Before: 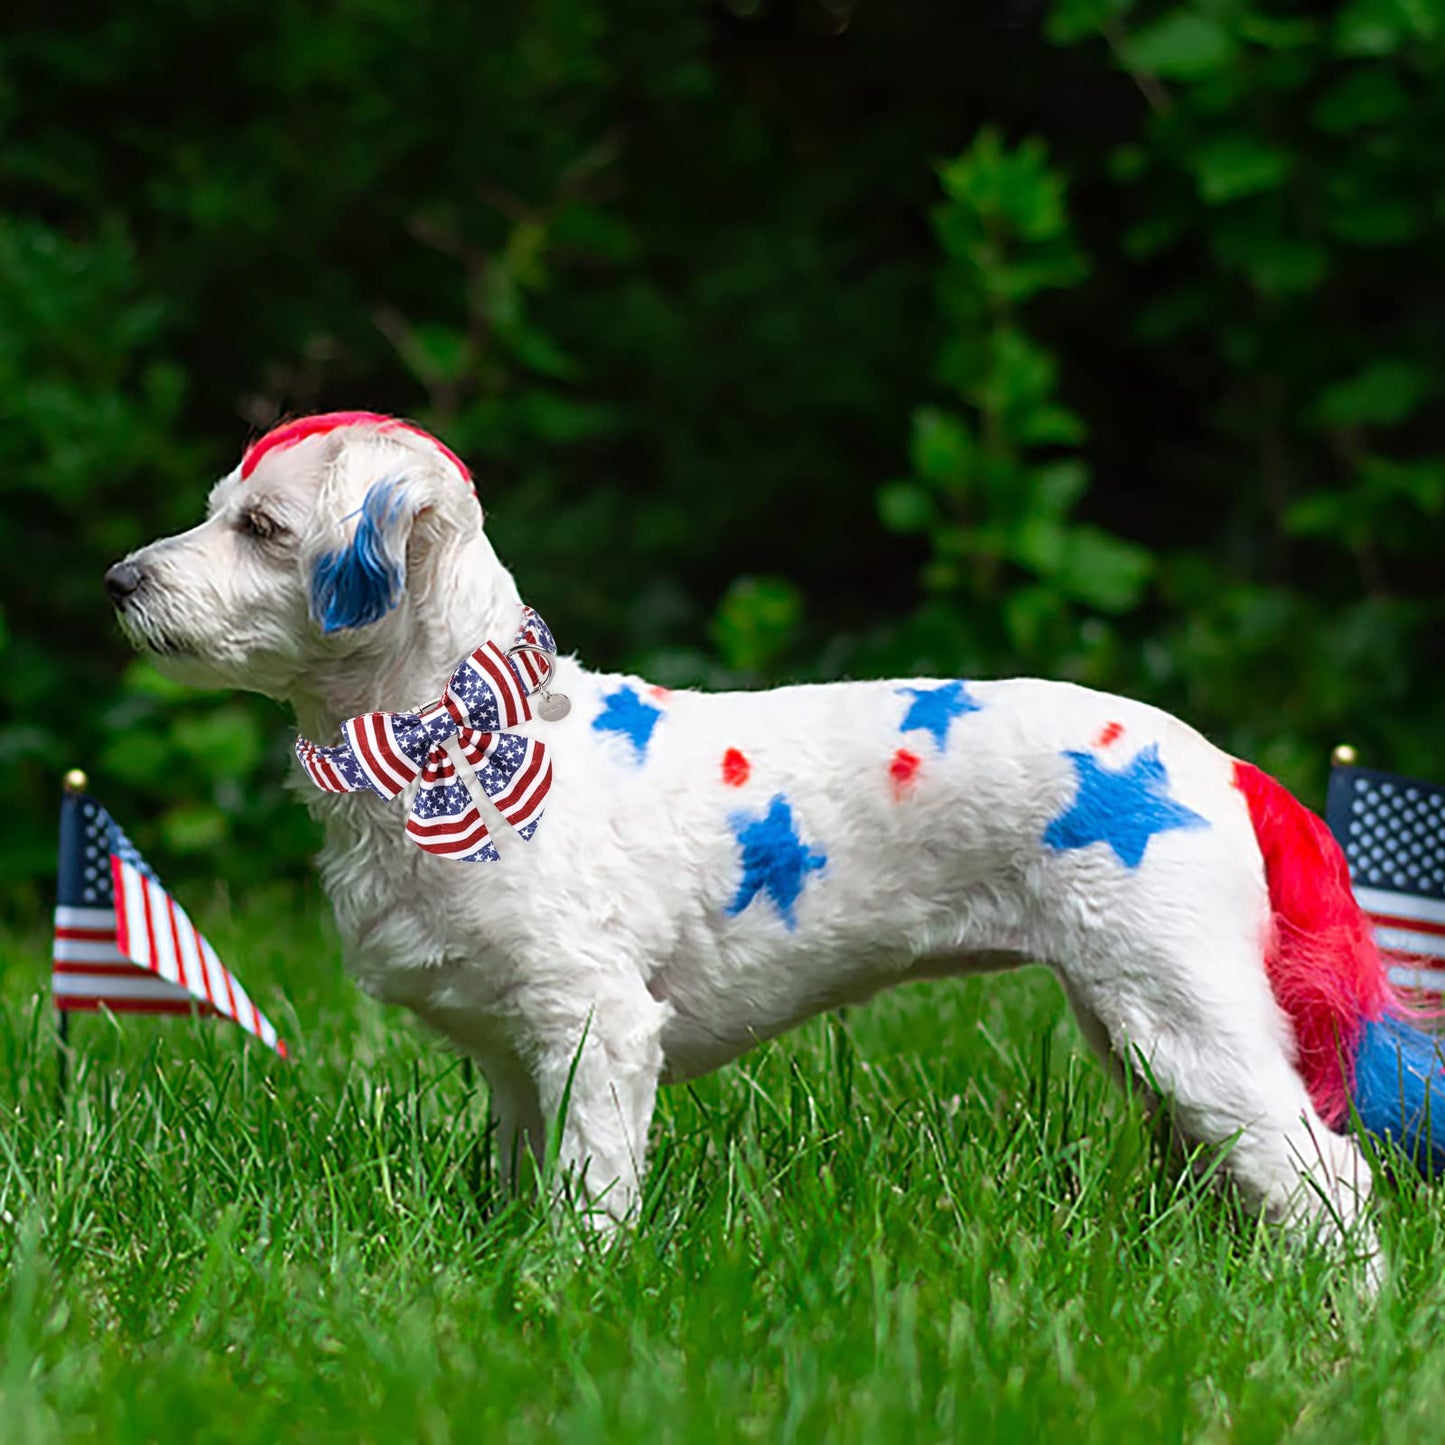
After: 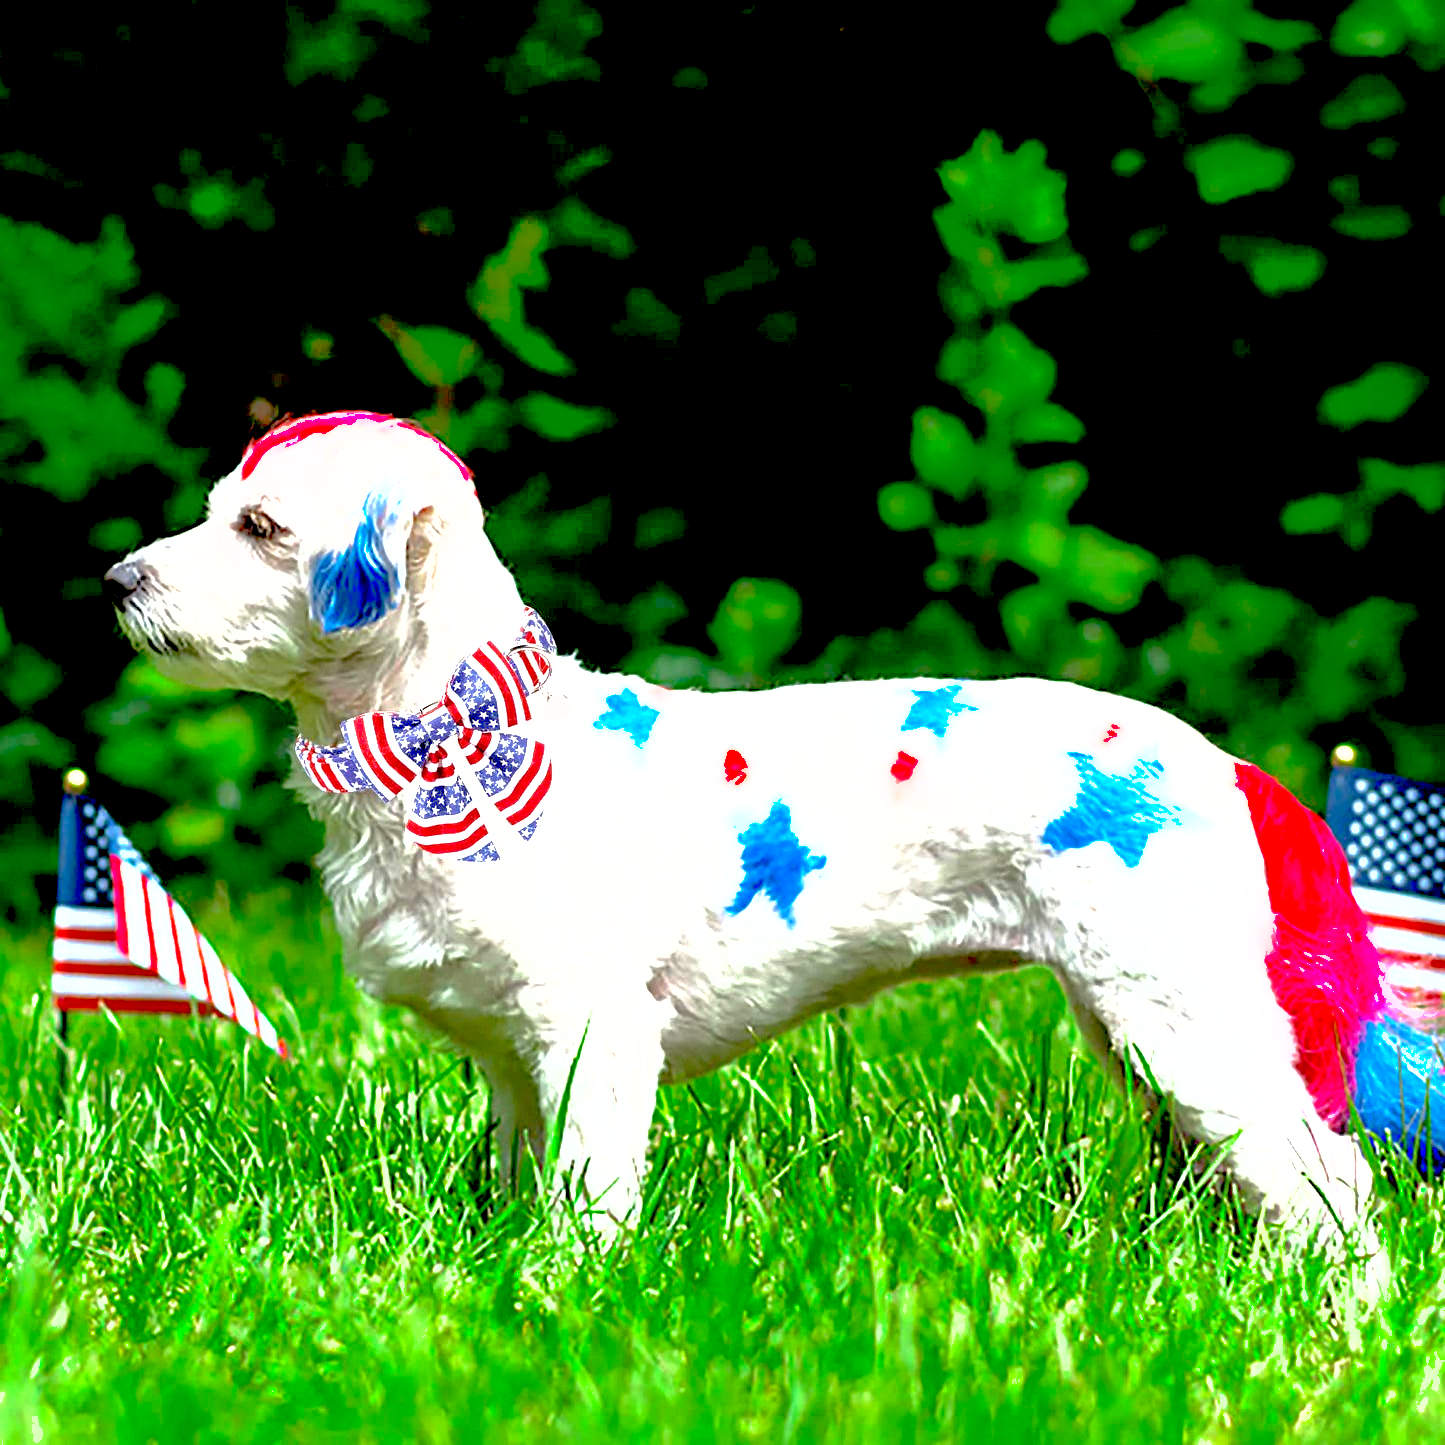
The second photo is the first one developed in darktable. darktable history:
shadows and highlights: on, module defaults
exposure: black level correction 0.016, exposure 1.774 EV, compensate highlight preservation false
